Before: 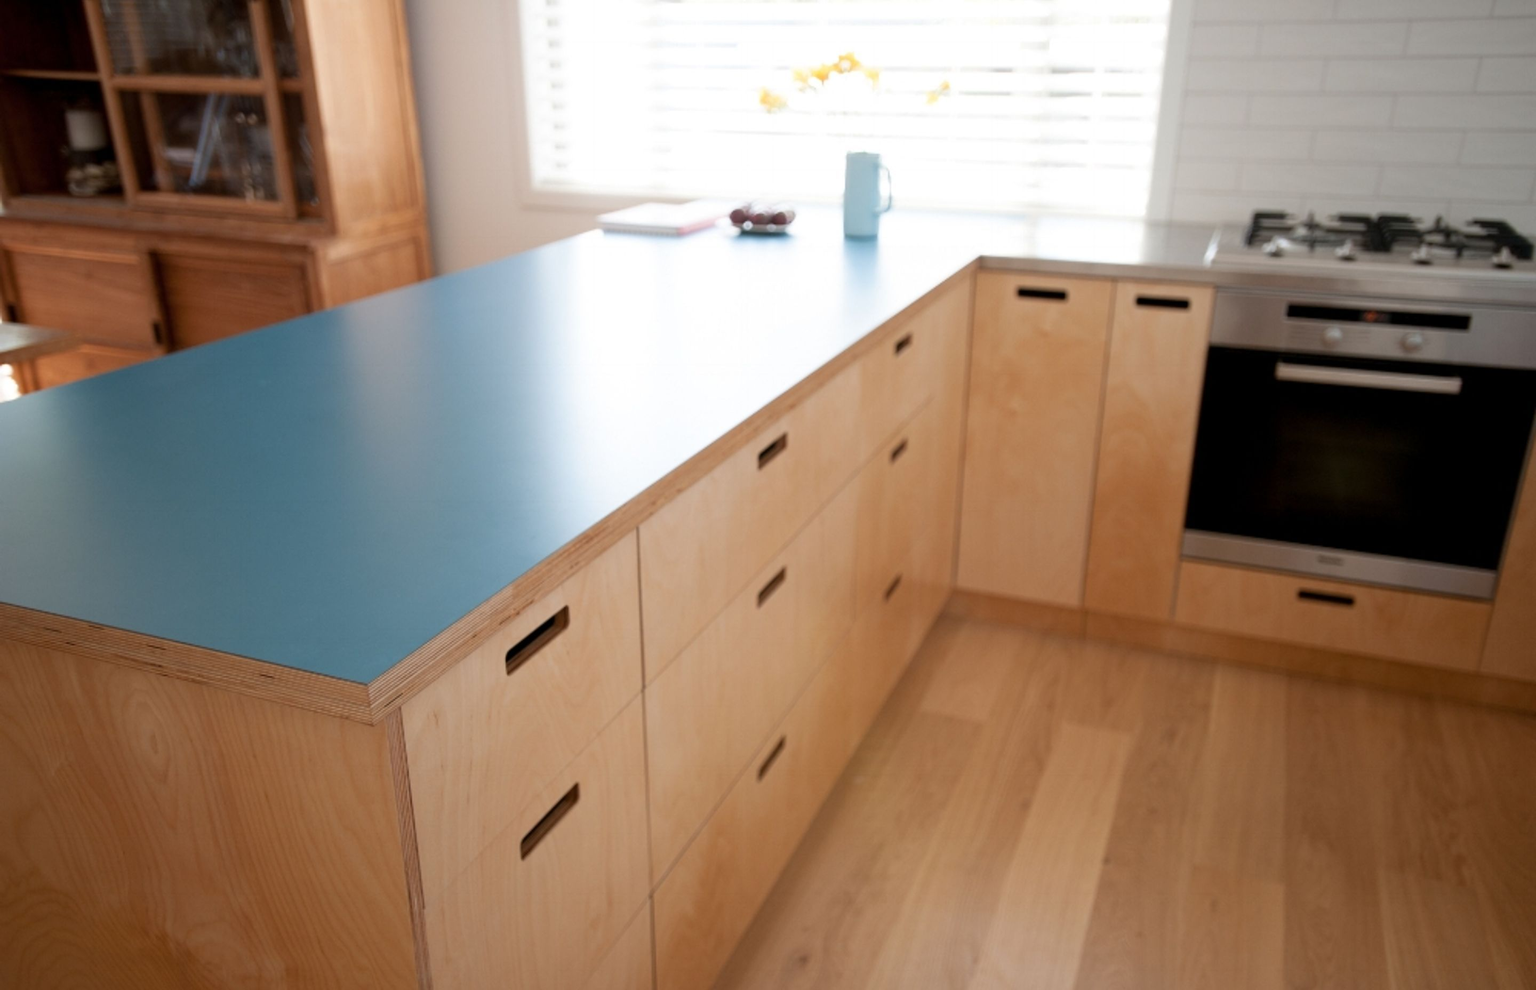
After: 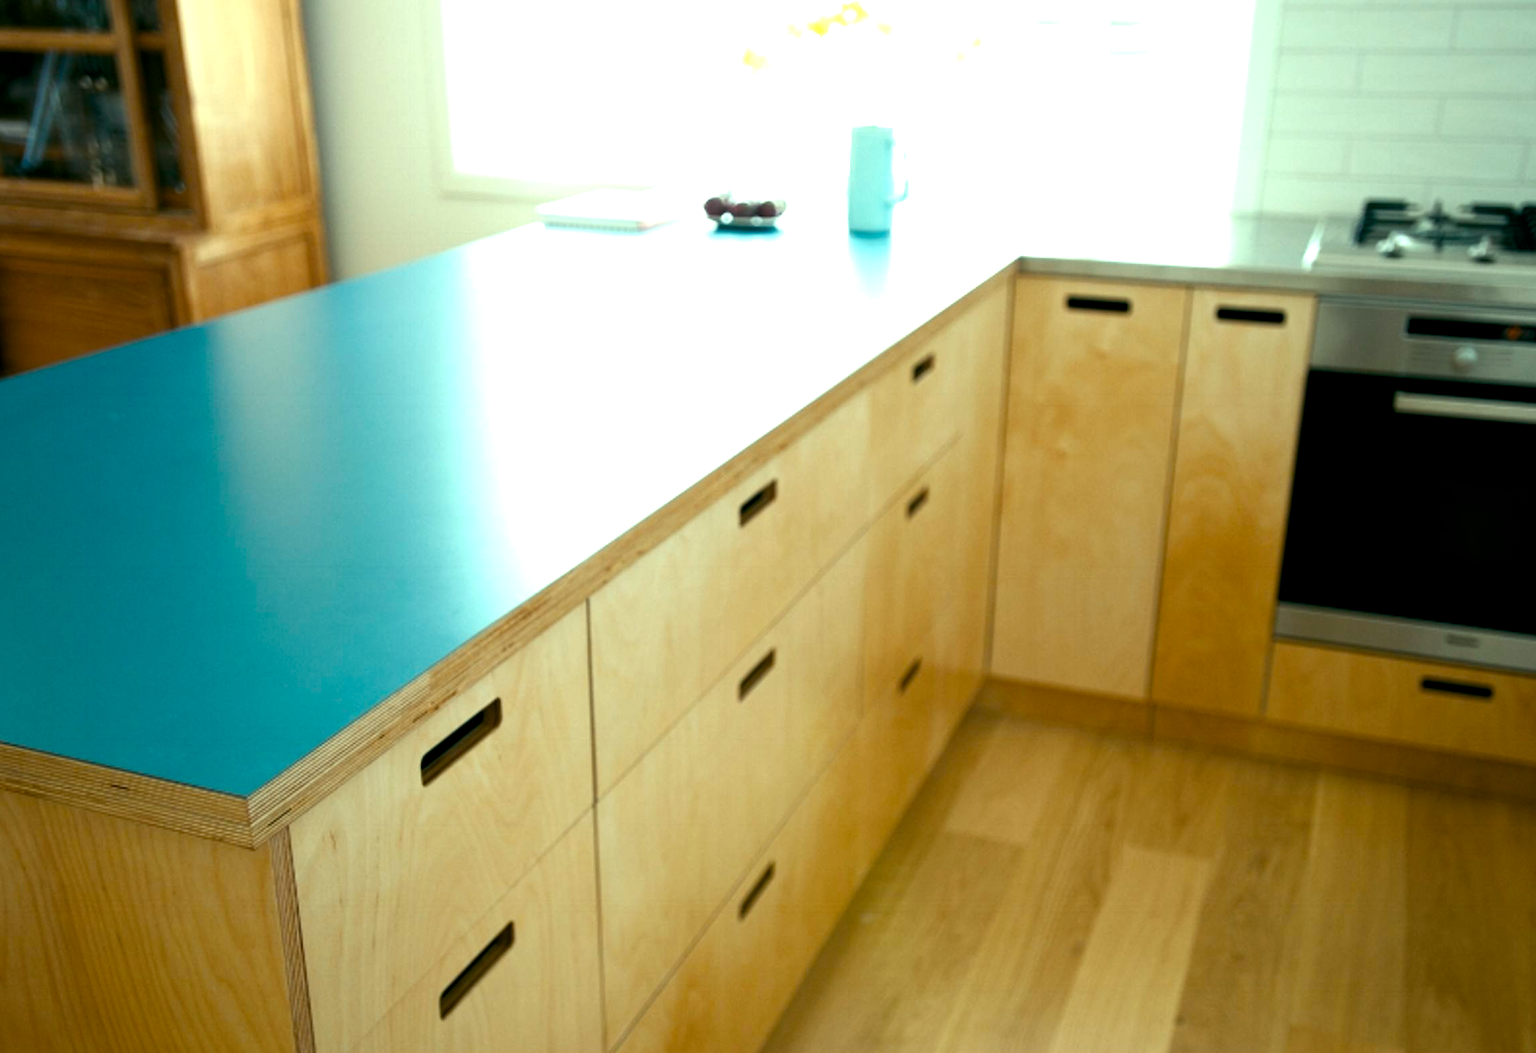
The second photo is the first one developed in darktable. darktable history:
crop: left 11.225%, top 5.381%, right 9.565%, bottom 10.314%
color balance rgb: shadows lift › luminance -7.7%, shadows lift › chroma 2.13%, shadows lift › hue 165.27°, power › luminance -7.77%, power › chroma 1.1%, power › hue 215.88°, highlights gain › luminance 15.15%, highlights gain › chroma 7%, highlights gain › hue 125.57°, global offset › luminance -0.33%, global offset › chroma 0.11%, global offset › hue 165.27°, perceptual saturation grading › global saturation 24.42%, perceptual saturation grading › highlights -24.42%, perceptual saturation grading › mid-tones 24.42%, perceptual saturation grading › shadows 40%, perceptual brilliance grading › global brilliance -5%, perceptual brilliance grading › highlights 24.42%, perceptual brilliance grading › mid-tones 7%, perceptual brilliance grading › shadows -5%
